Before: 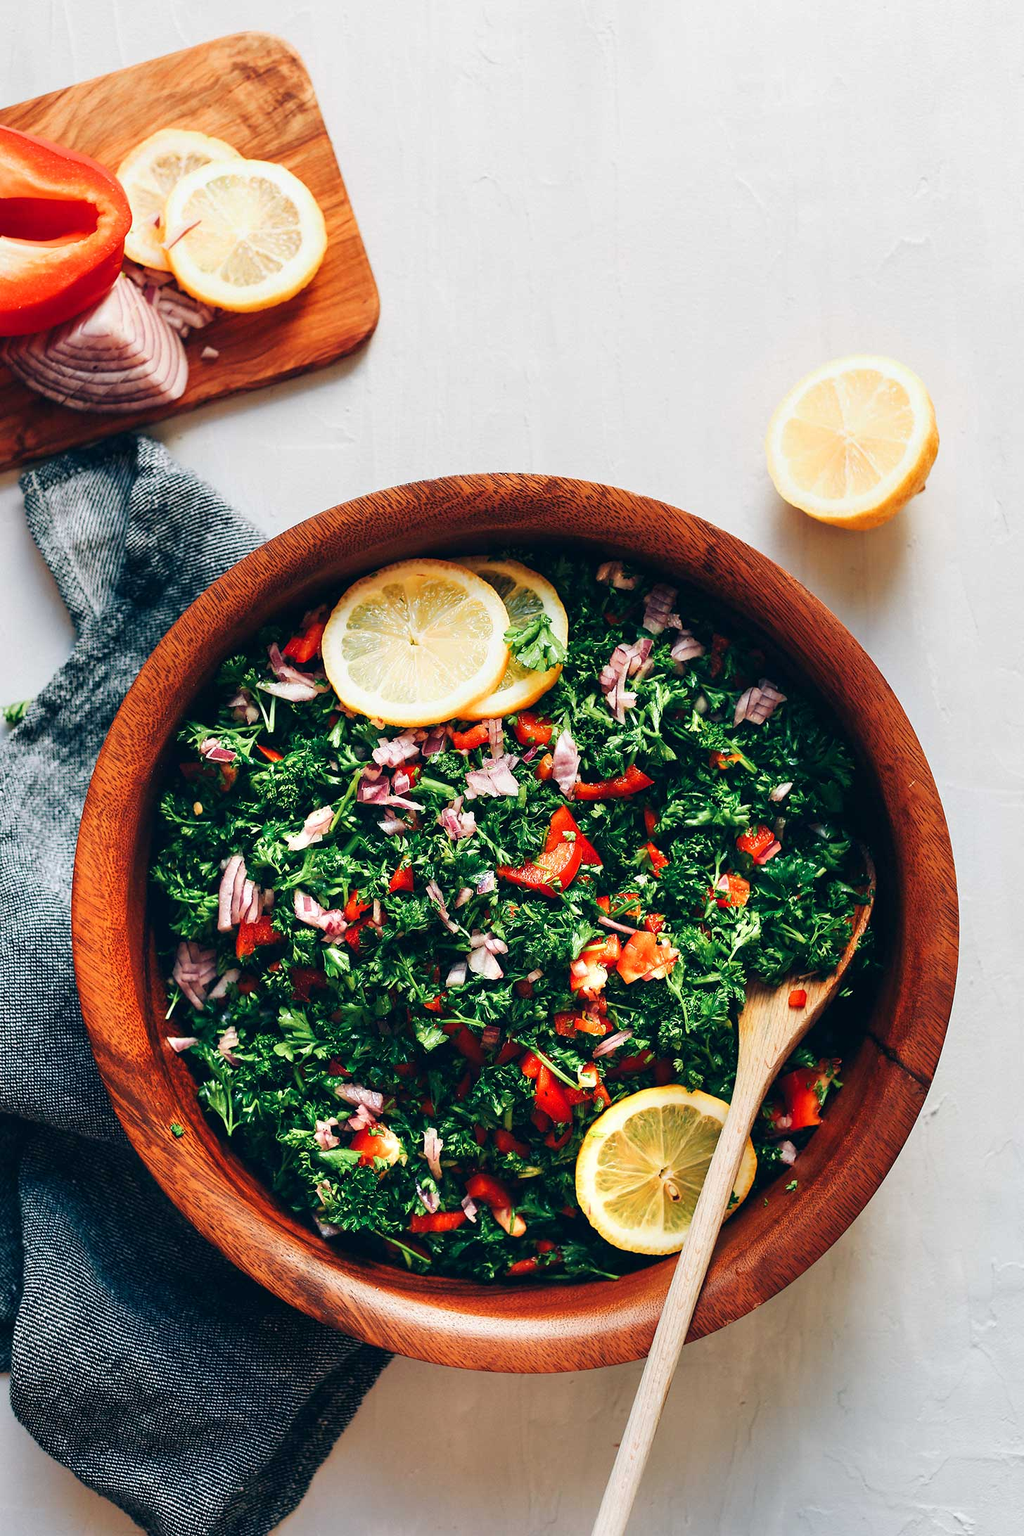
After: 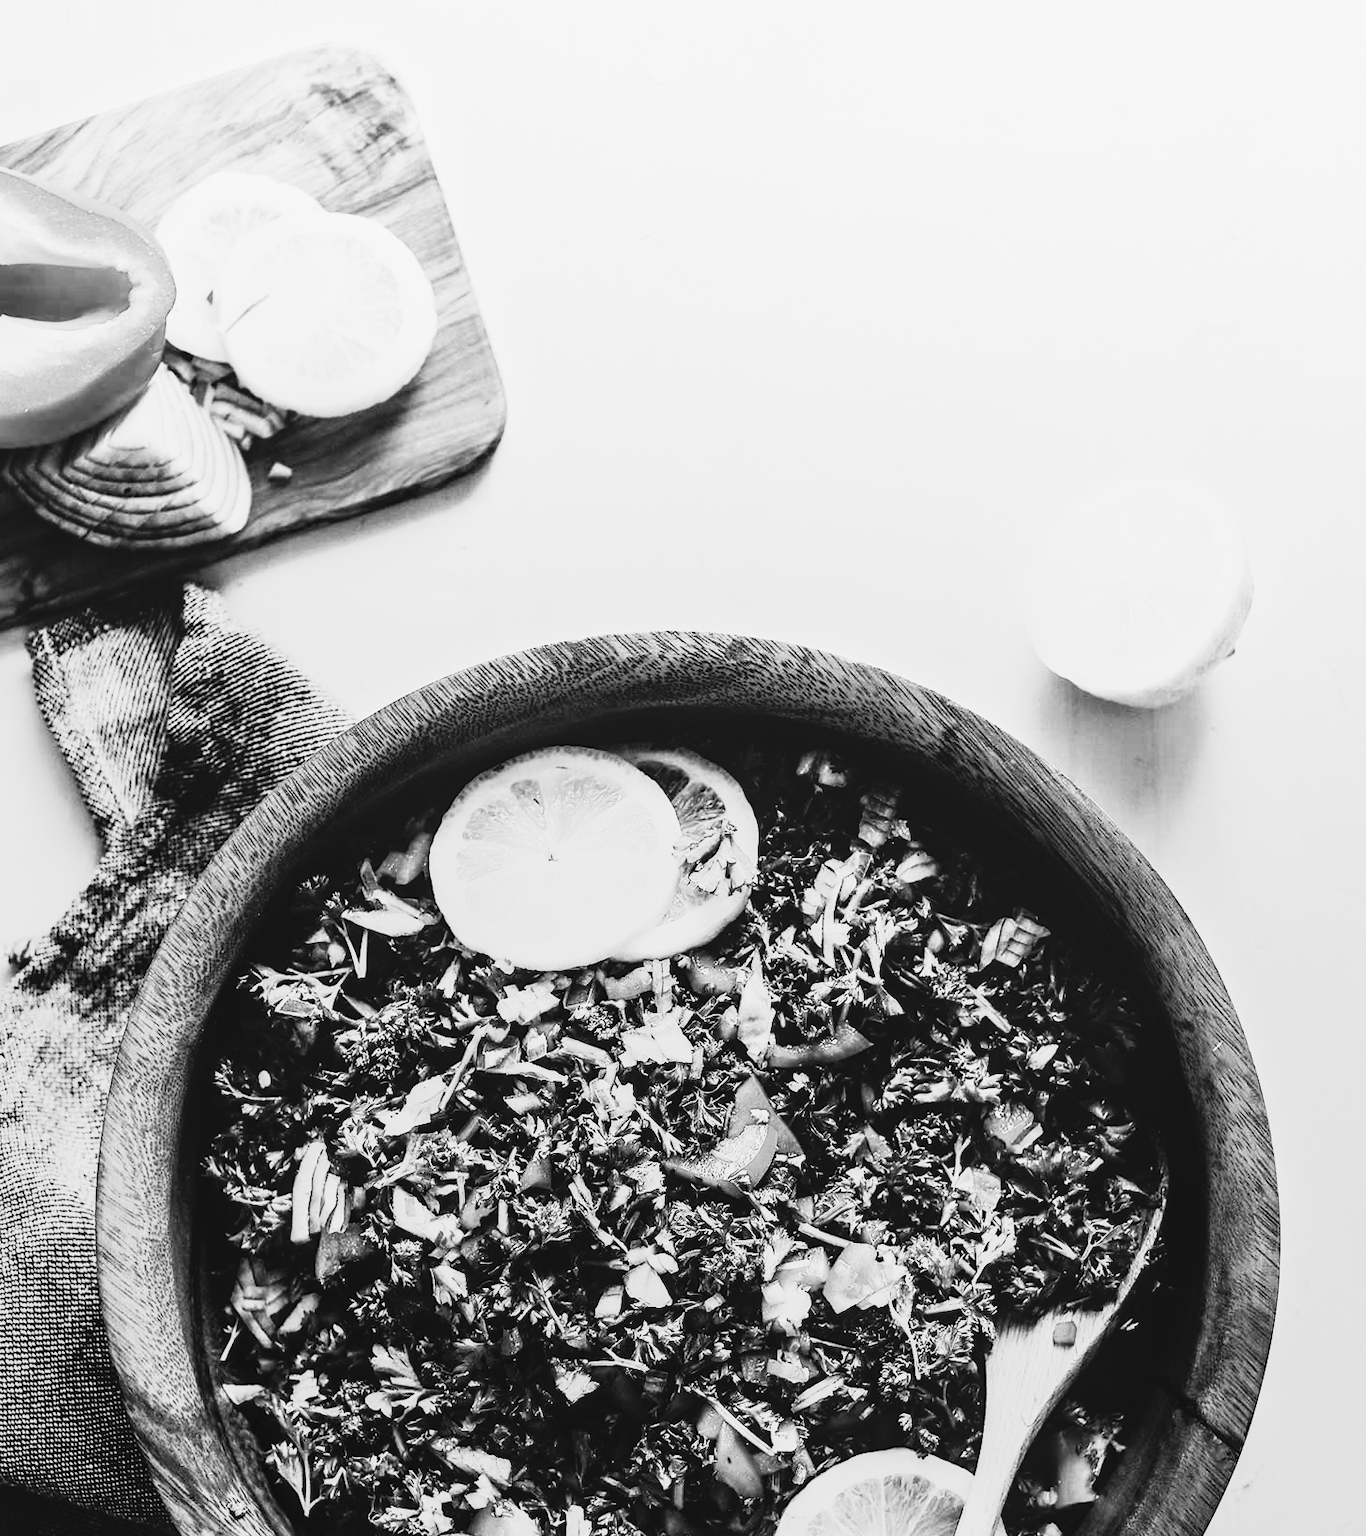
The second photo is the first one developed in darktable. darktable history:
rgb curve: curves: ch0 [(0, 0) (0.21, 0.15) (0.24, 0.21) (0.5, 0.75) (0.75, 0.96) (0.89, 0.99) (1, 1)]; ch1 [(0, 0.02) (0.21, 0.13) (0.25, 0.2) (0.5, 0.67) (0.75, 0.9) (0.89, 0.97) (1, 1)]; ch2 [(0, 0.02) (0.21, 0.13) (0.25, 0.2) (0.5, 0.67) (0.75, 0.9) (0.89, 0.97) (1, 1)], compensate middle gray true
crop: bottom 24.967%
local contrast: detail 110%
monochrome: a 32, b 64, size 2.3
